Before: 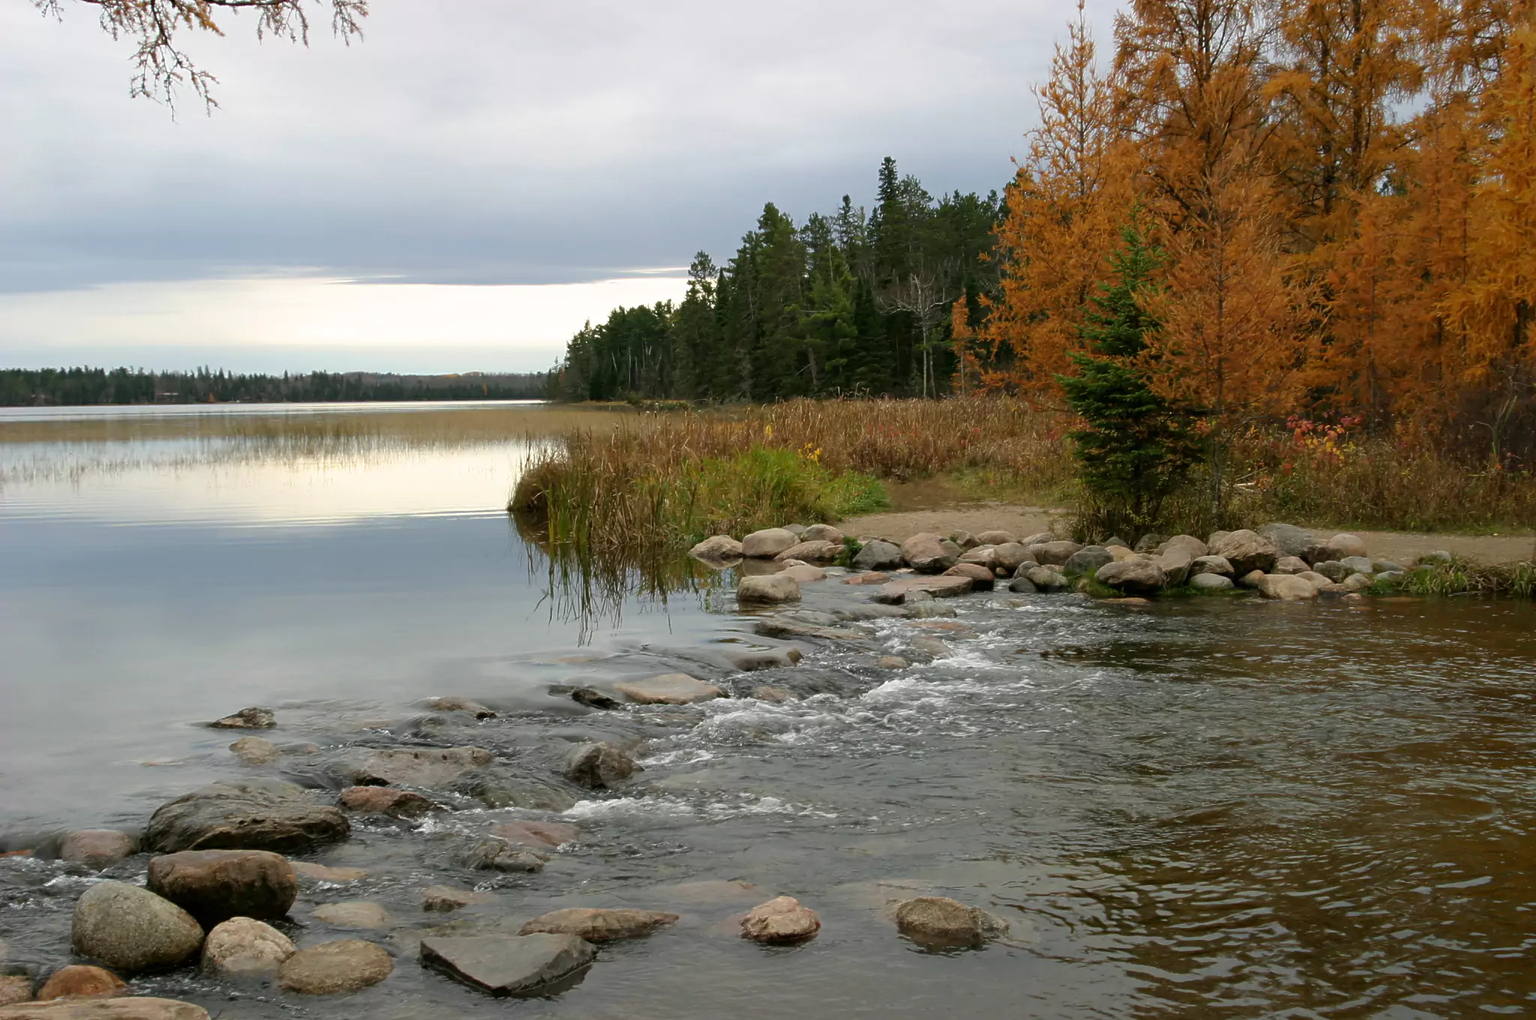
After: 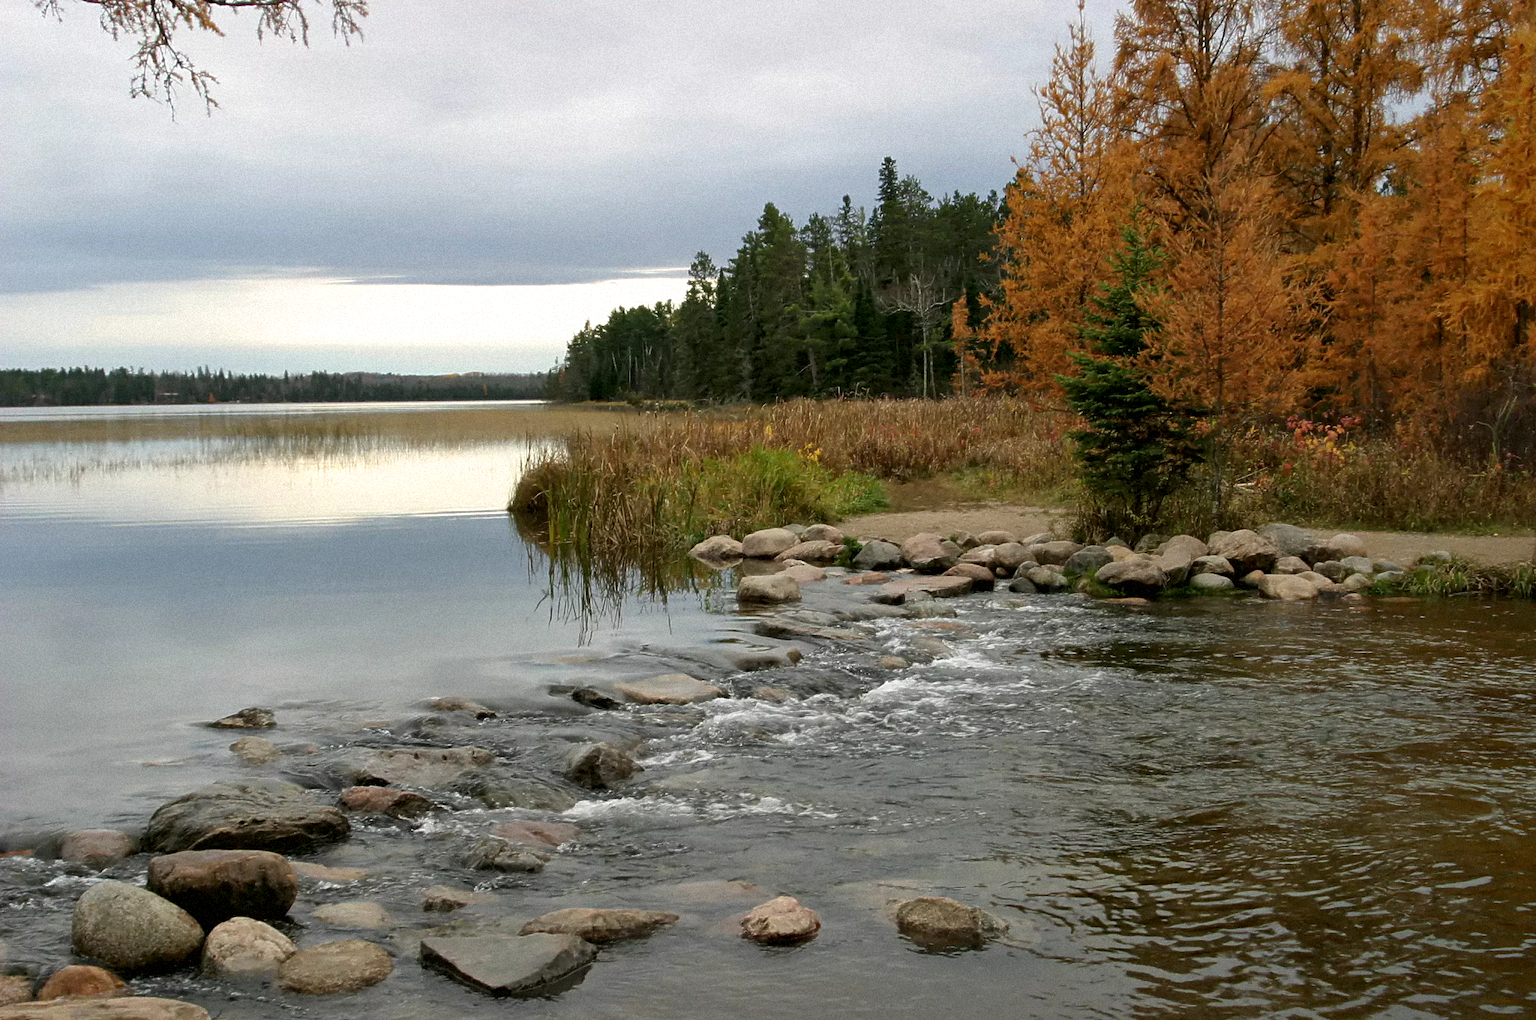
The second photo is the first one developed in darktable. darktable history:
local contrast: mode bilateral grid, contrast 20, coarseness 50, detail 132%, midtone range 0.2
grain: mid-tones bias 0%
